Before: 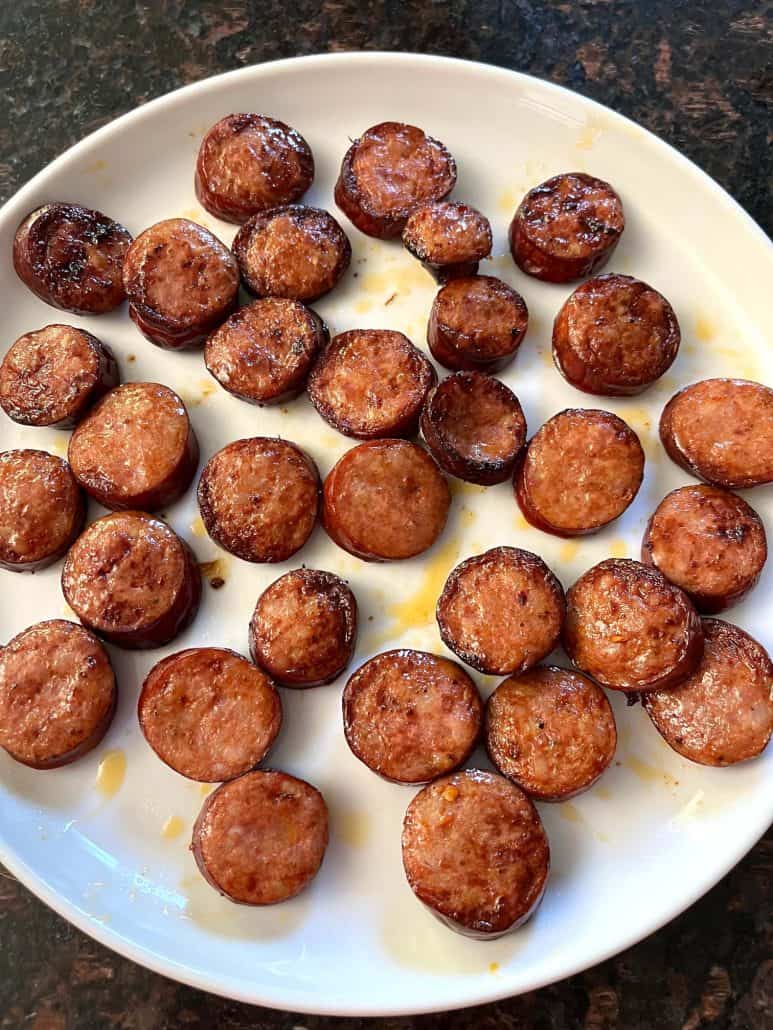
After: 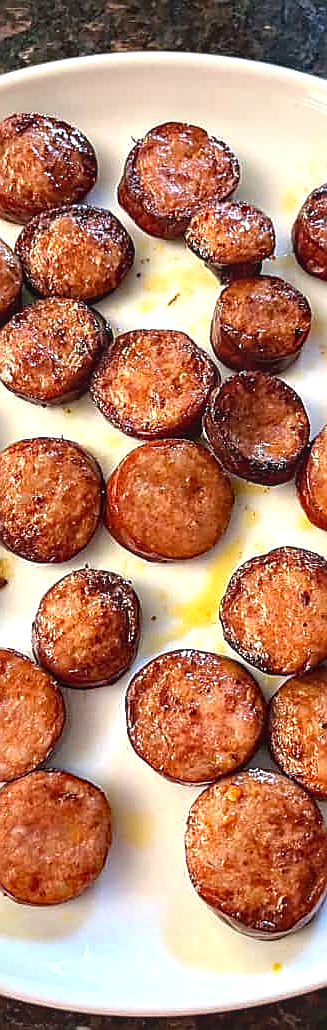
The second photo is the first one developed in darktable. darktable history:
local contrast: detail 109%
crop: left 28.186%, right 29.498%
exposure: exposure 0.517 EV, compensate highlight preservation false
base curve: curves: ch0 [(0, 0) (0.283, 0.295) (1, 1)], preserve colors none
haze removal: compatibility mode true, adaptive false
sharpen: radius 1.396, amount 1.263, threshold 0.626
vignetting: fall-off start 116.41%, fall-off radius 58.73%
